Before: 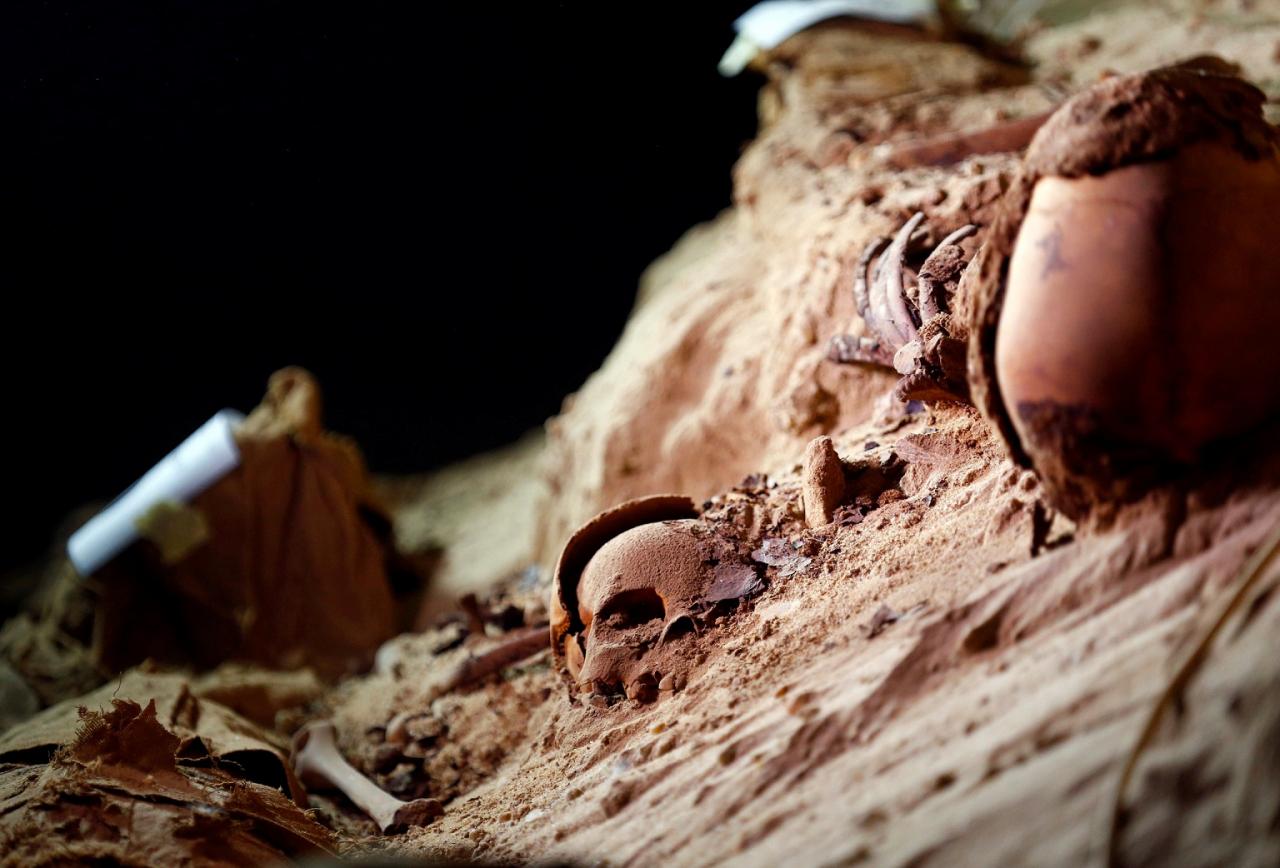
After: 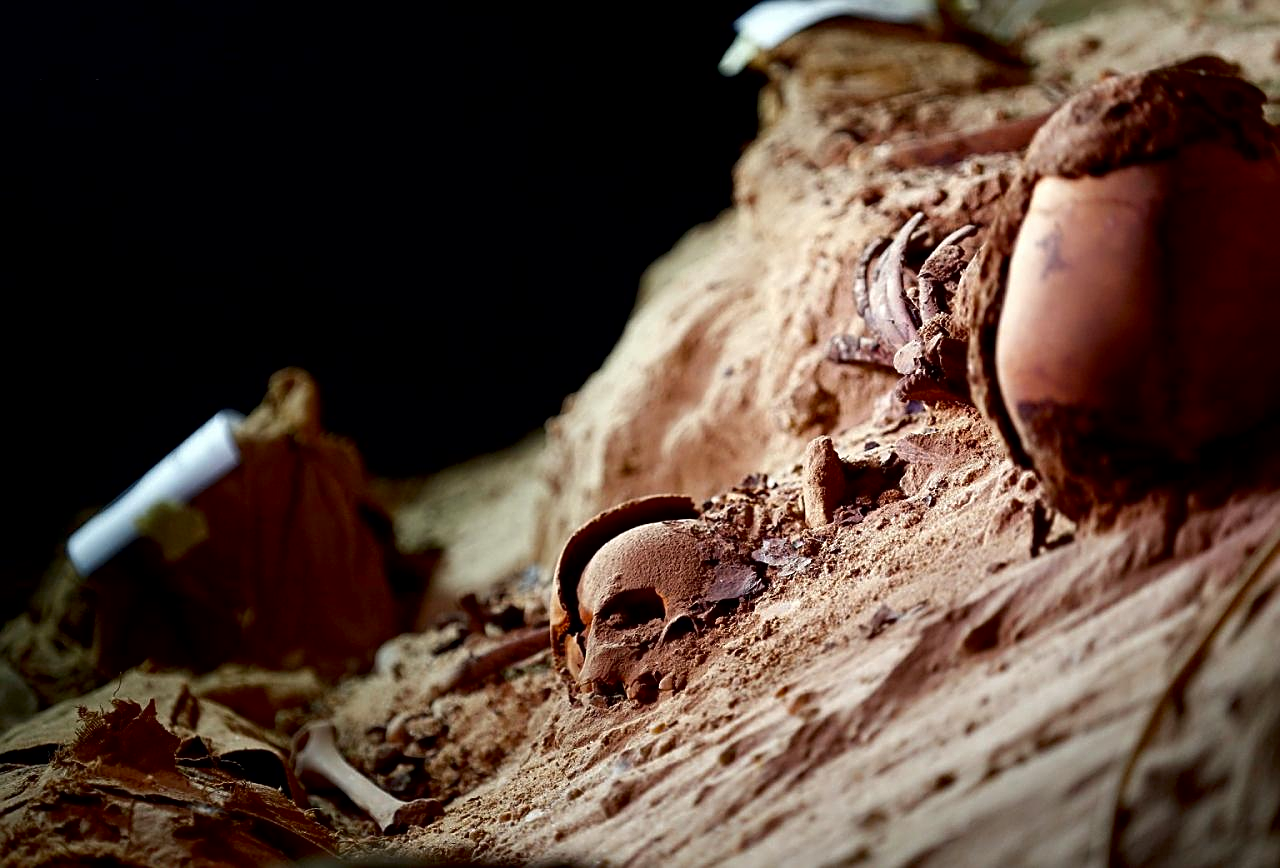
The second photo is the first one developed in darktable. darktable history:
sharpen: on, module defaults
exposure: black level correction 0.005, exposure 0.014 EV, compensate highlight preservation false
contrast brightness saturation: brightness -0.09
